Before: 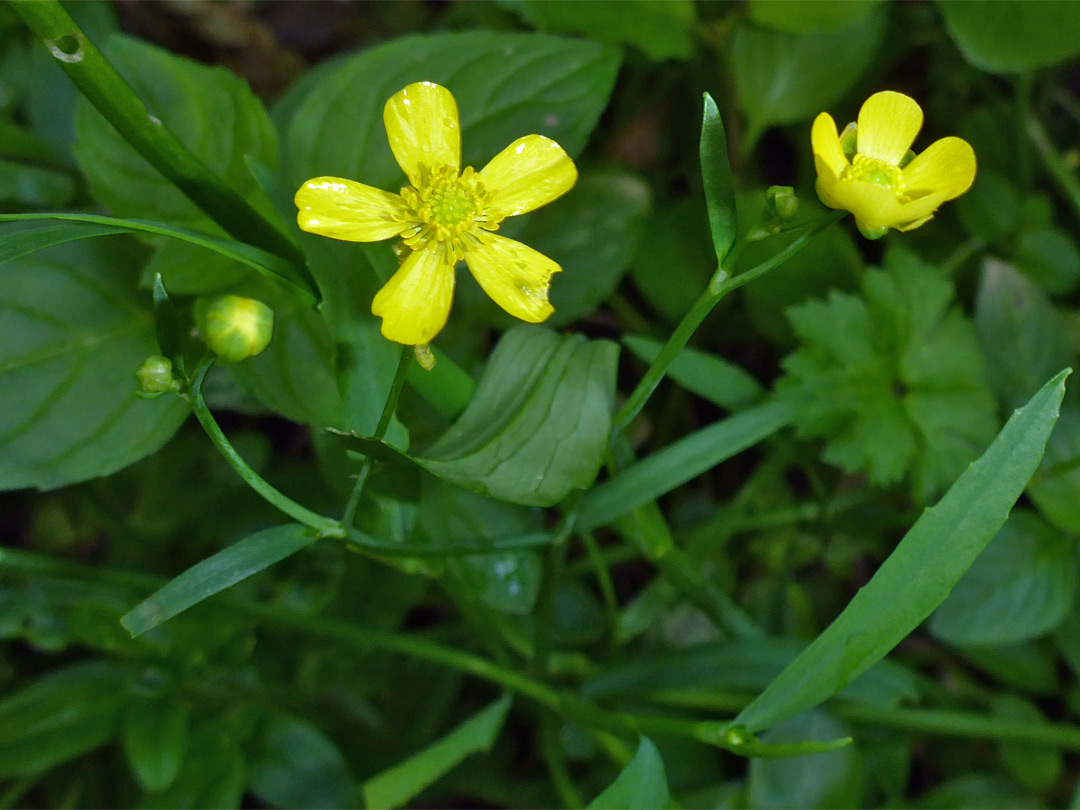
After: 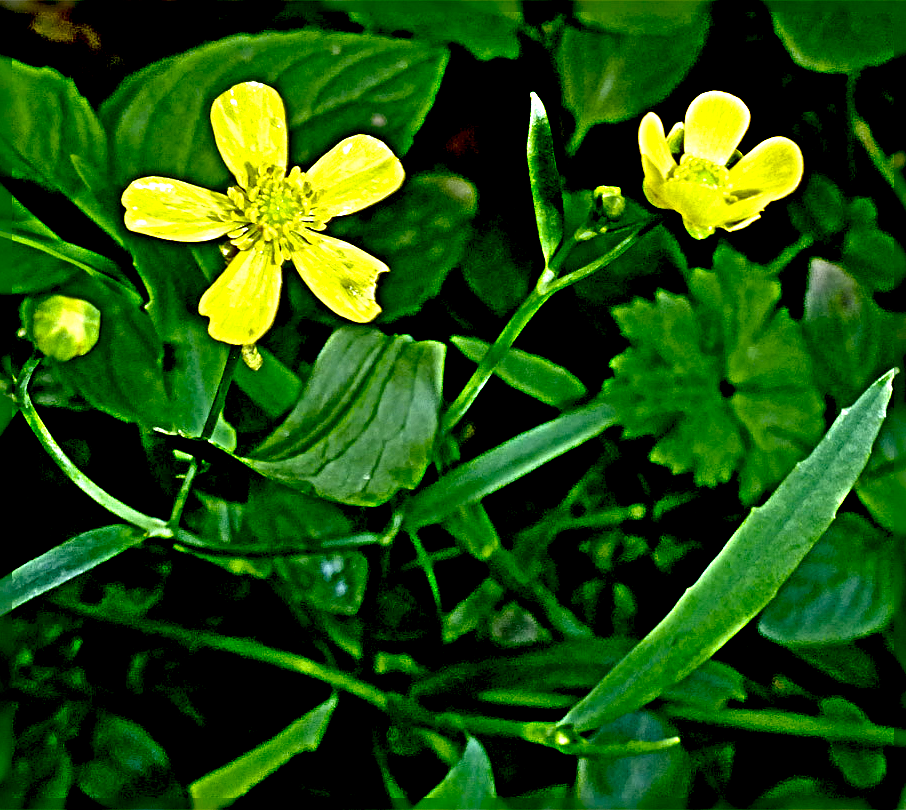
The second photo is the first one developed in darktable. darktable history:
crop: left 16.06%
sharpen: radius 6.291, amount 1.801, threshold 0.067
color correction: highlights b* 0.048
exposure: black level correction 0.039, exposure 0.498 EV, compensate exposure bias true, compensate highlight preservation false
